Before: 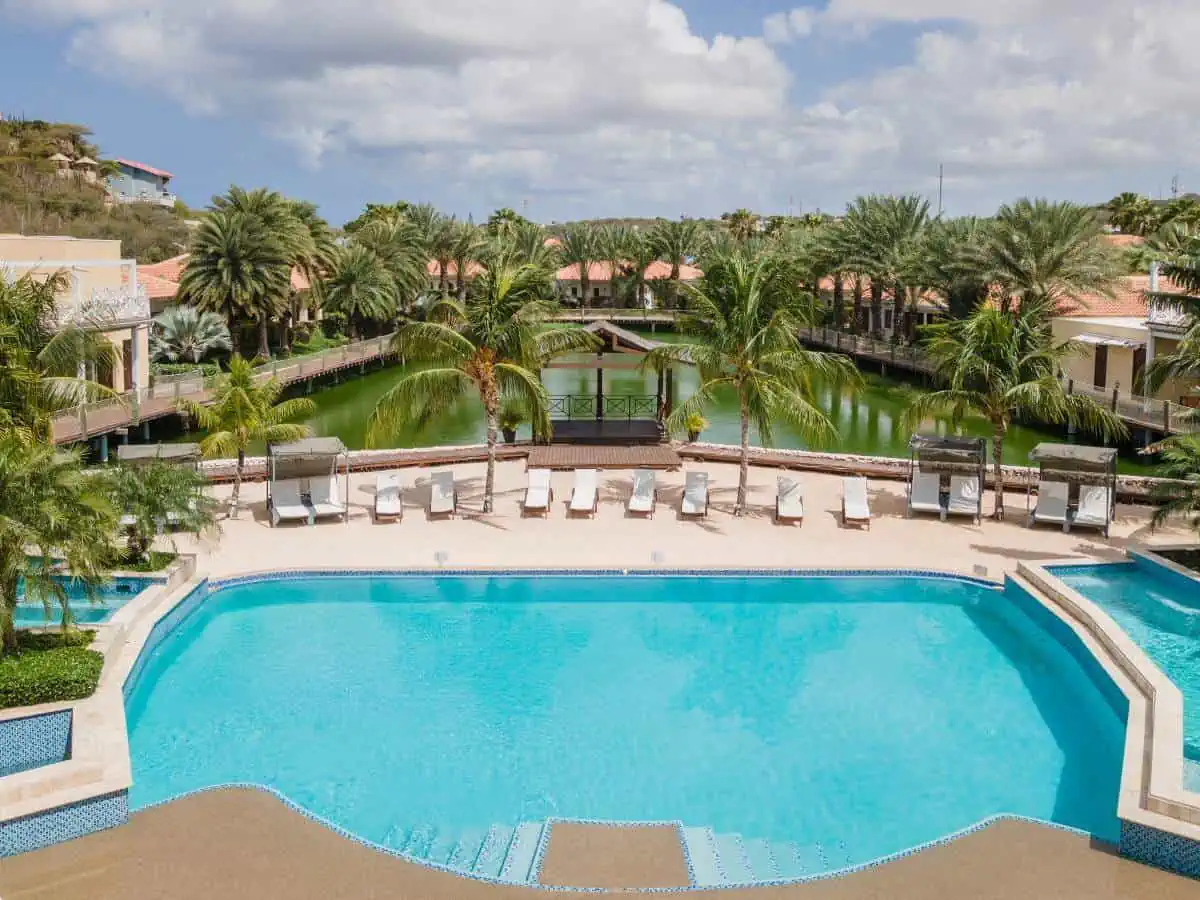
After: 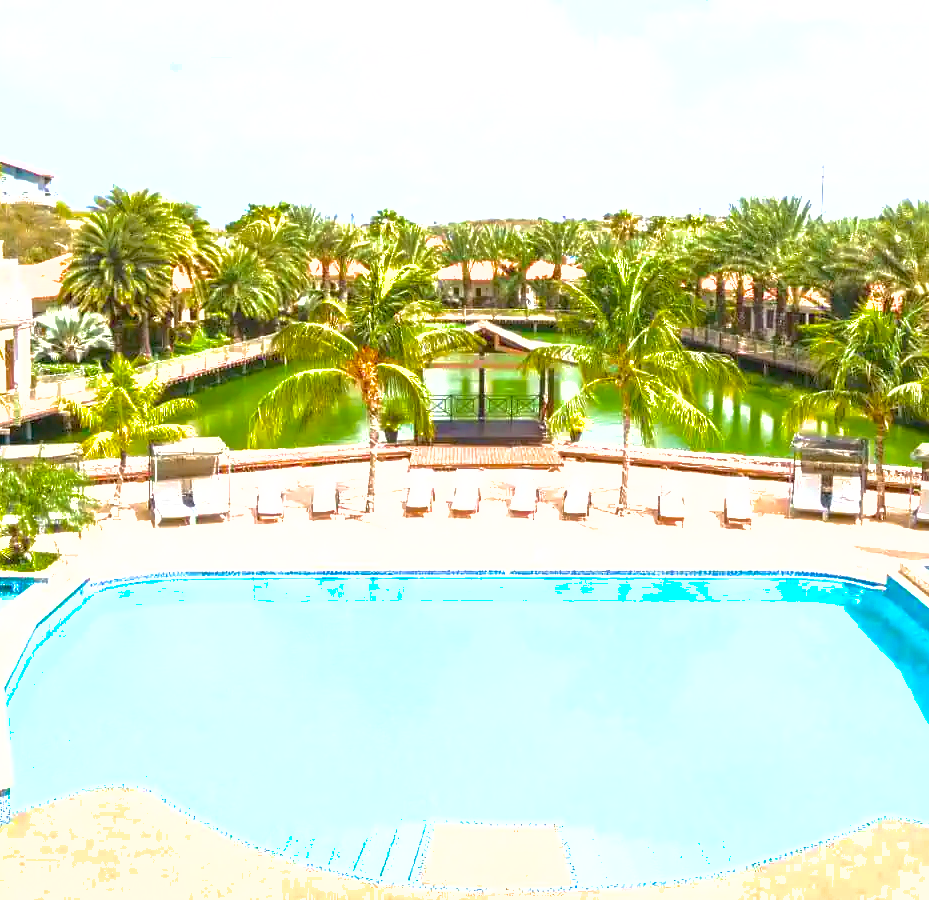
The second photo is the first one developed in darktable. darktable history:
shadows and highlights: on, module defaults
exposure: black level correction 0, exposure 1.675 EV, compensate exposure bias true, compensate highlight preservation false
velvia: strength 32%, mid-tones bias 0.2
crop: left 9.88%, right 12.664%
